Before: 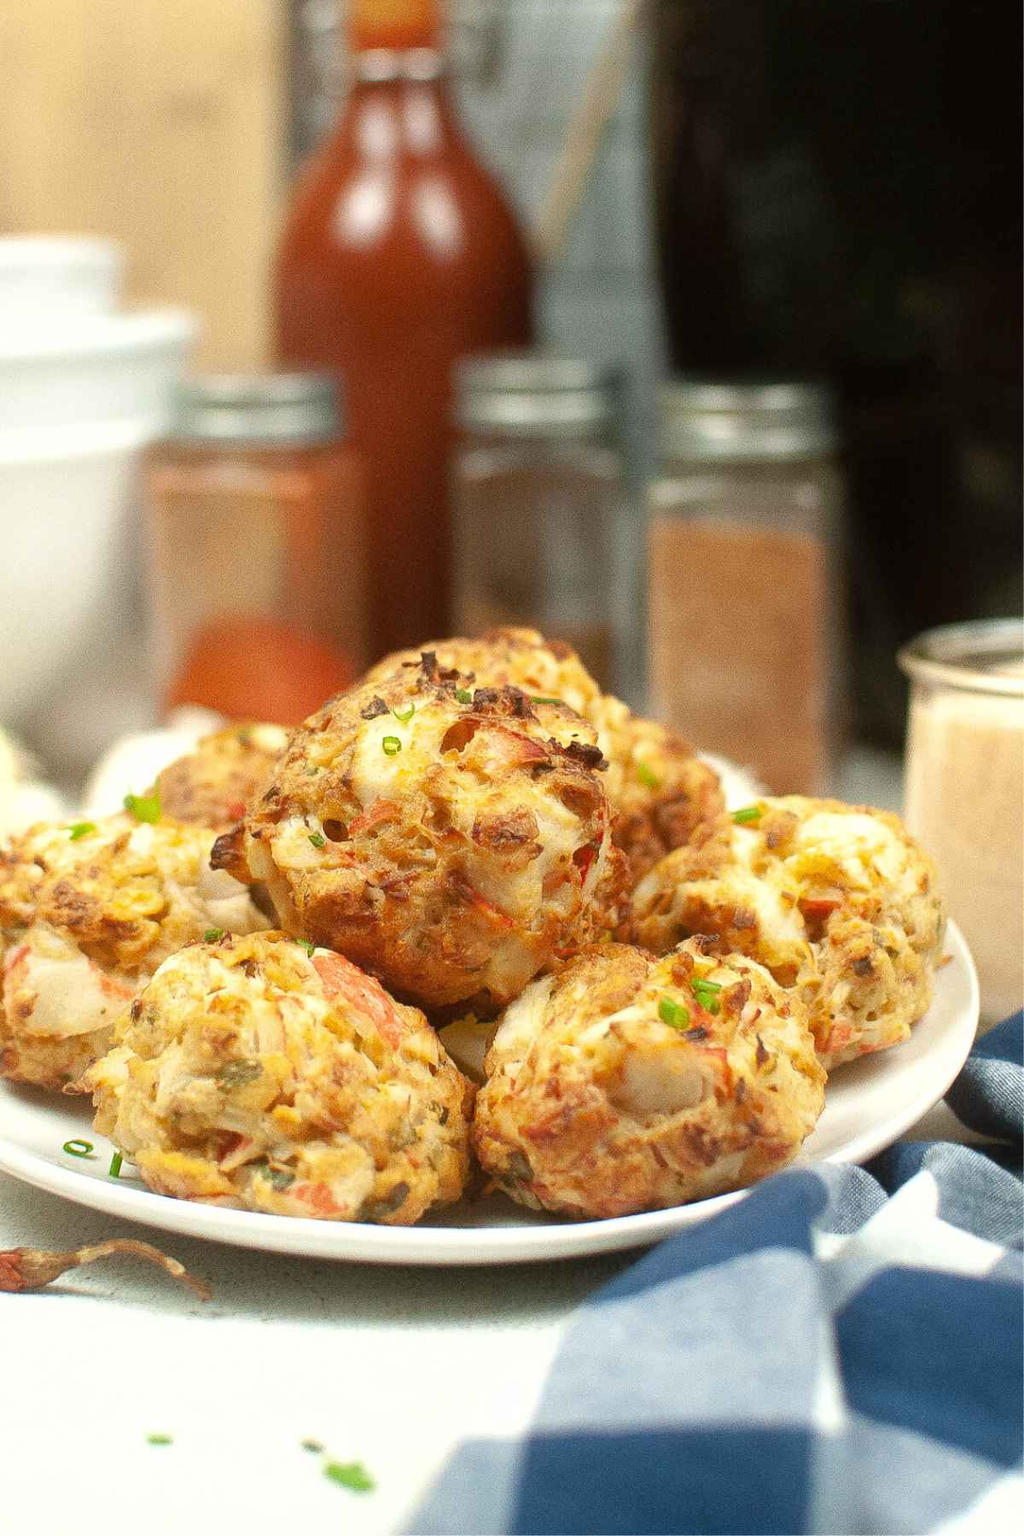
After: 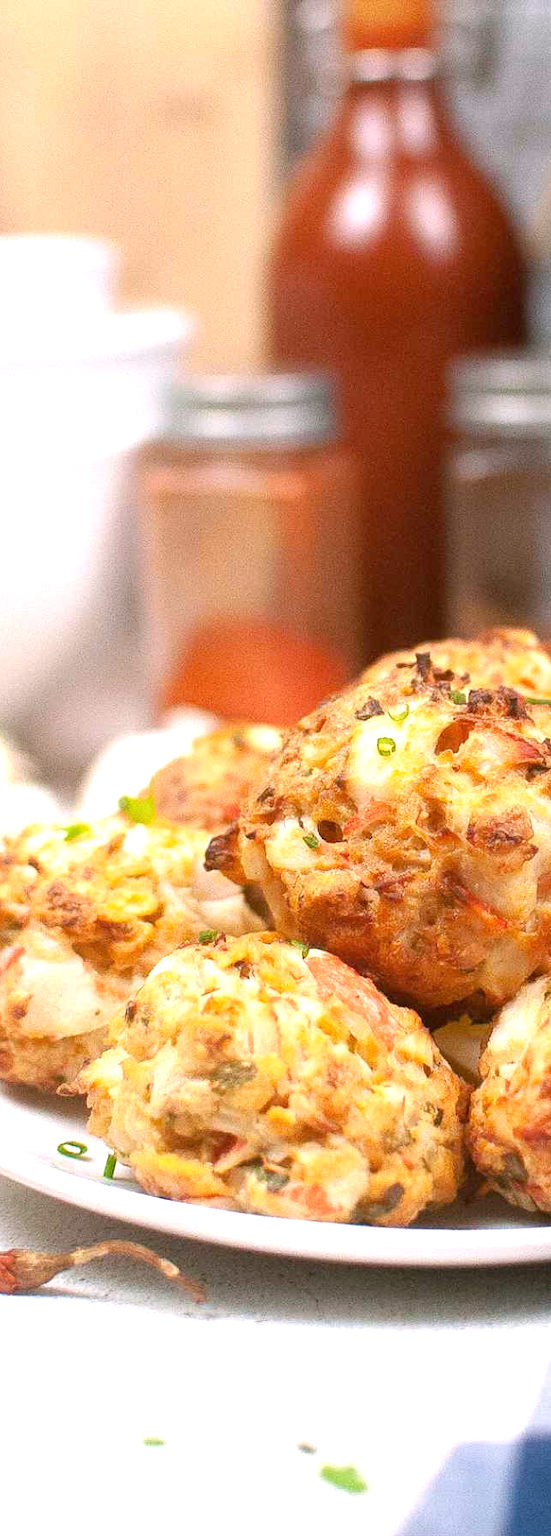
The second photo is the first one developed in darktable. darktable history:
crop: left 0.587%, right 45.588%, bottom 0.086%
exposure: black level correction 0.001, exposure 0.3 EV, compensate highlight preservation false
white balance: red 1.066, blue 1.119
